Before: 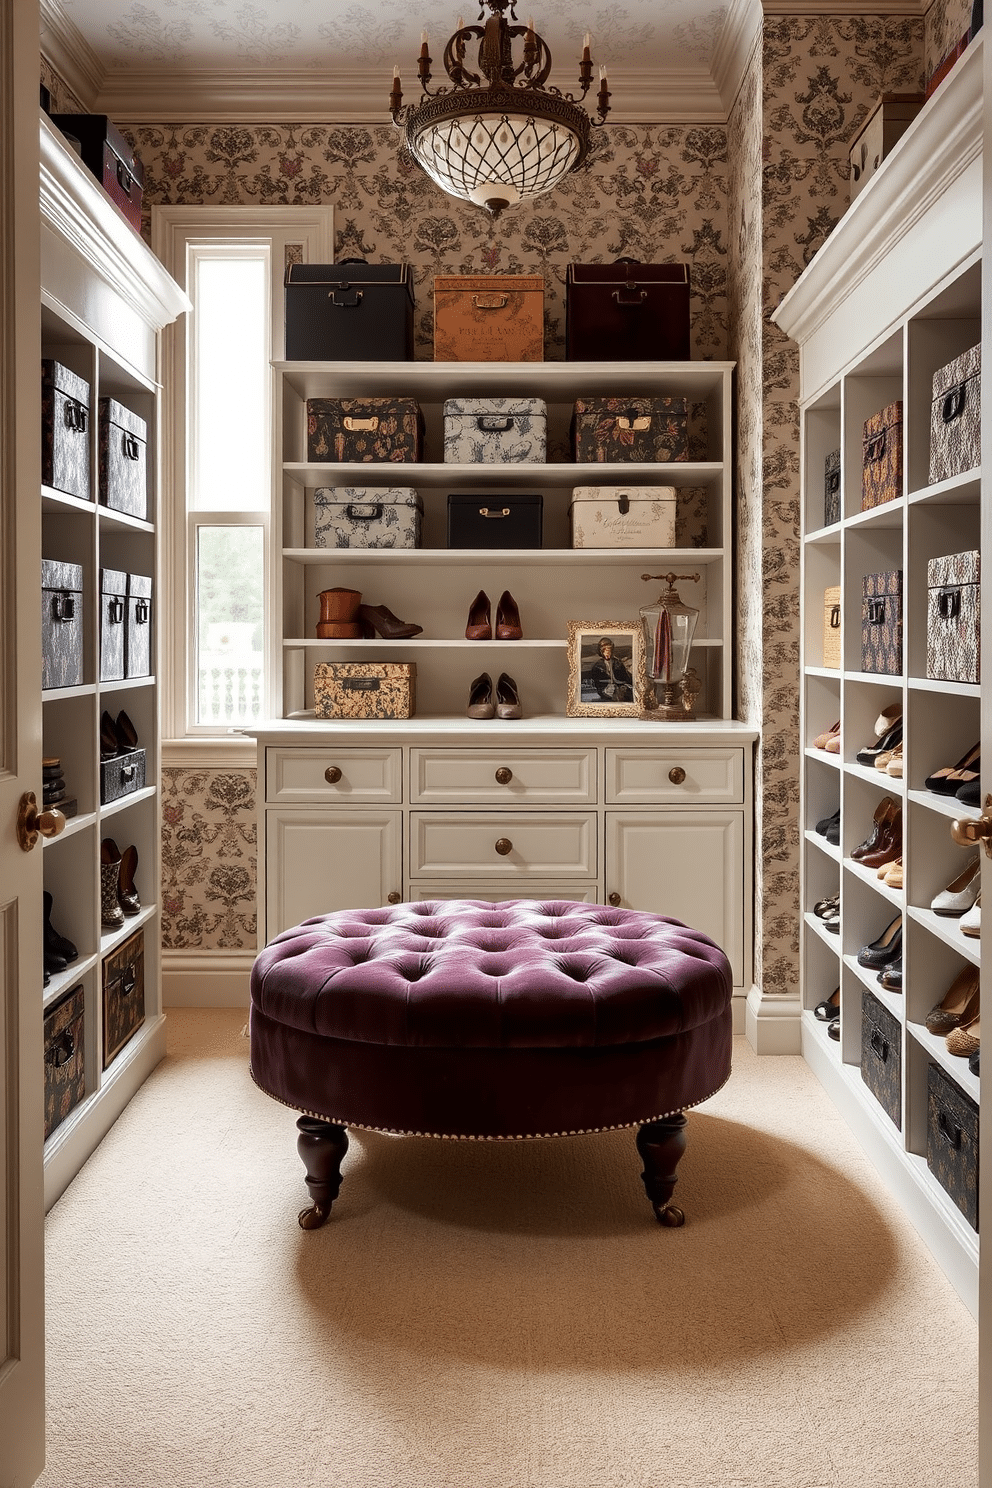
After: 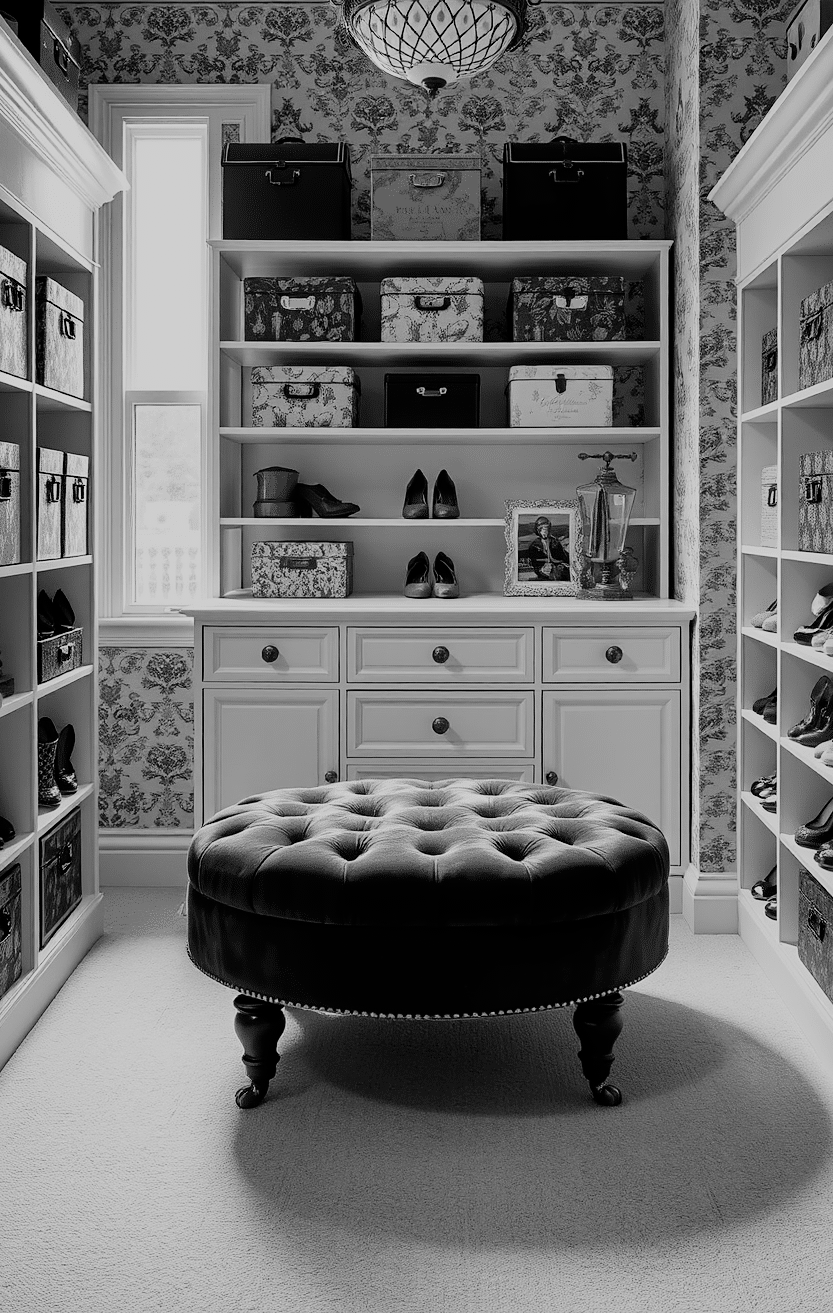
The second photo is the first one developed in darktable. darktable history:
monochrome: a 16.01, b -2.65, highlights 0.52
tone equalizer: on, module defaults
crop: left 6.446%, top 8.188%, right 9.538%, bottom 3.548%
filmic rgb: black relative exposure -7.15 EV, white relative exposure 5.36 EV, hardness 3.02
sharpen: amount 0.2
